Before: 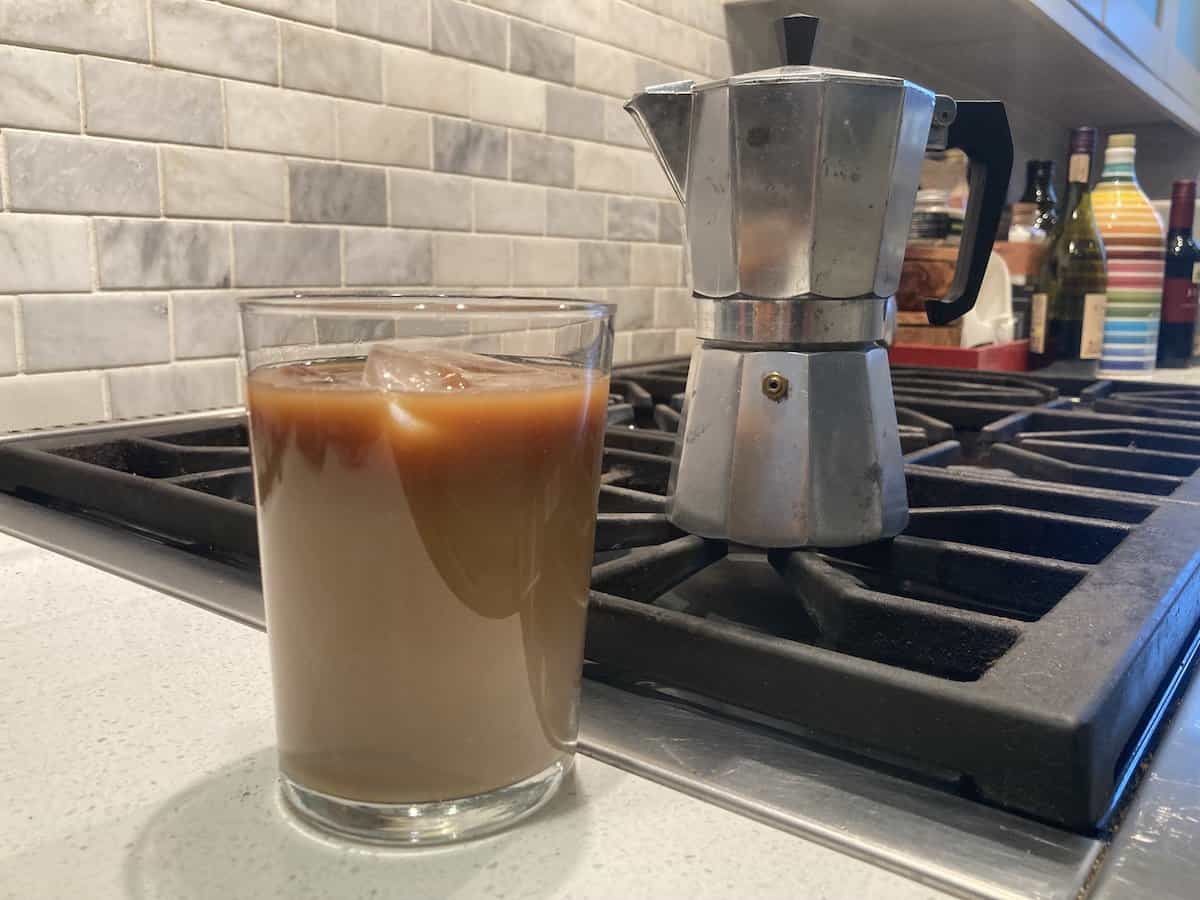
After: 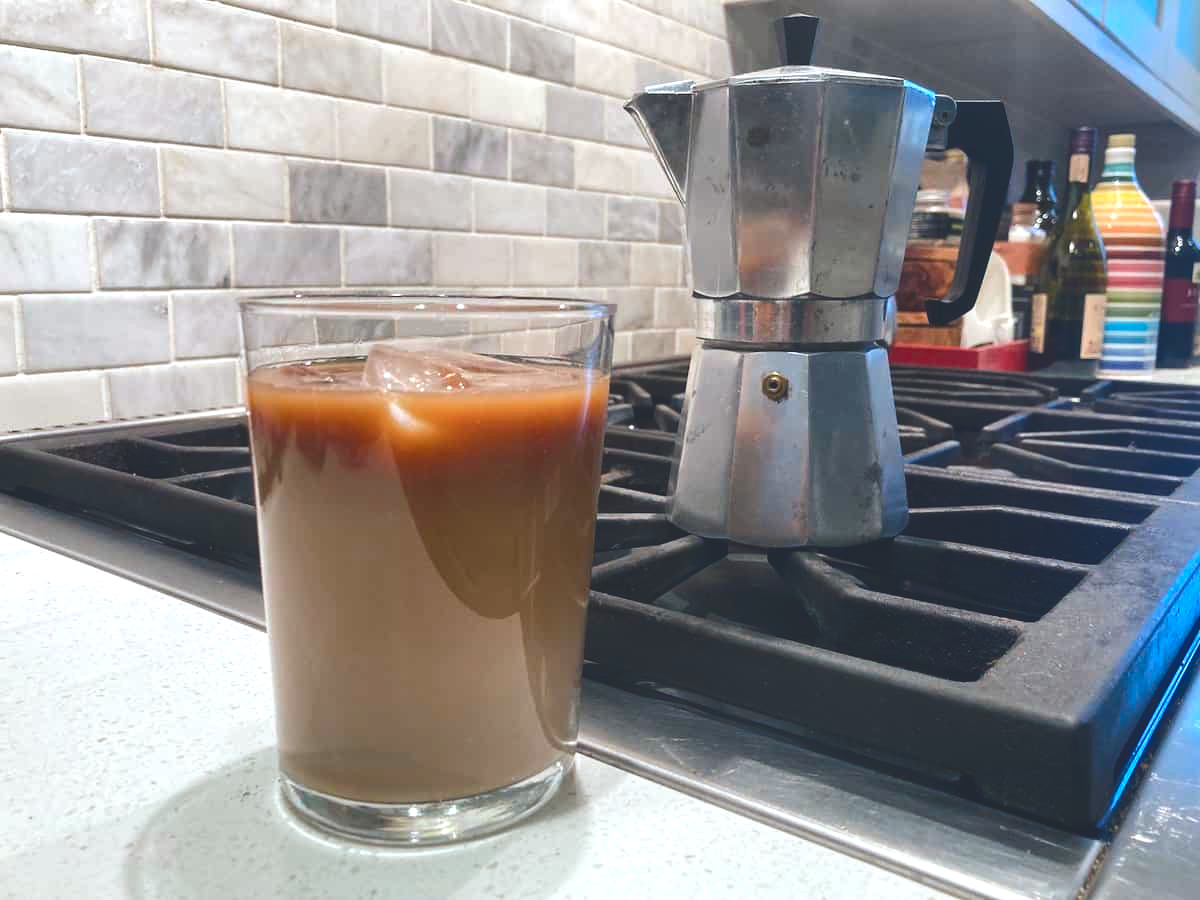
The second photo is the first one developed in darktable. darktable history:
color correction: highlights a* -9.73, highlights b* -21.22
tone equalizer: -8 EV -0.417 EV, -7 EV -0.389 EV, -6 EV -0.333 EV, -5 EV -0.222 EV, -3 EV 0.222 EV, -2 EV 0.333 EV, -1 EV 0.389 EV, +0 EV 0.417 EV, edges refinement/feathering 500, mask exposure compensation -1.57 EV, preserve details no
color balance rgb: shadows lift › chroma 2%, shadows lift › hue 247.2°, power › chroma 0.3%, power › hue 25.2°, highlights gain › chroma 3%, highlights gain › hue 60°, global offset › luminance 2%, perceptual saturation grading › global saturation 20%, perceptual saturation grading › highlights -20%, perceptual saturation grading › shadows 30%
